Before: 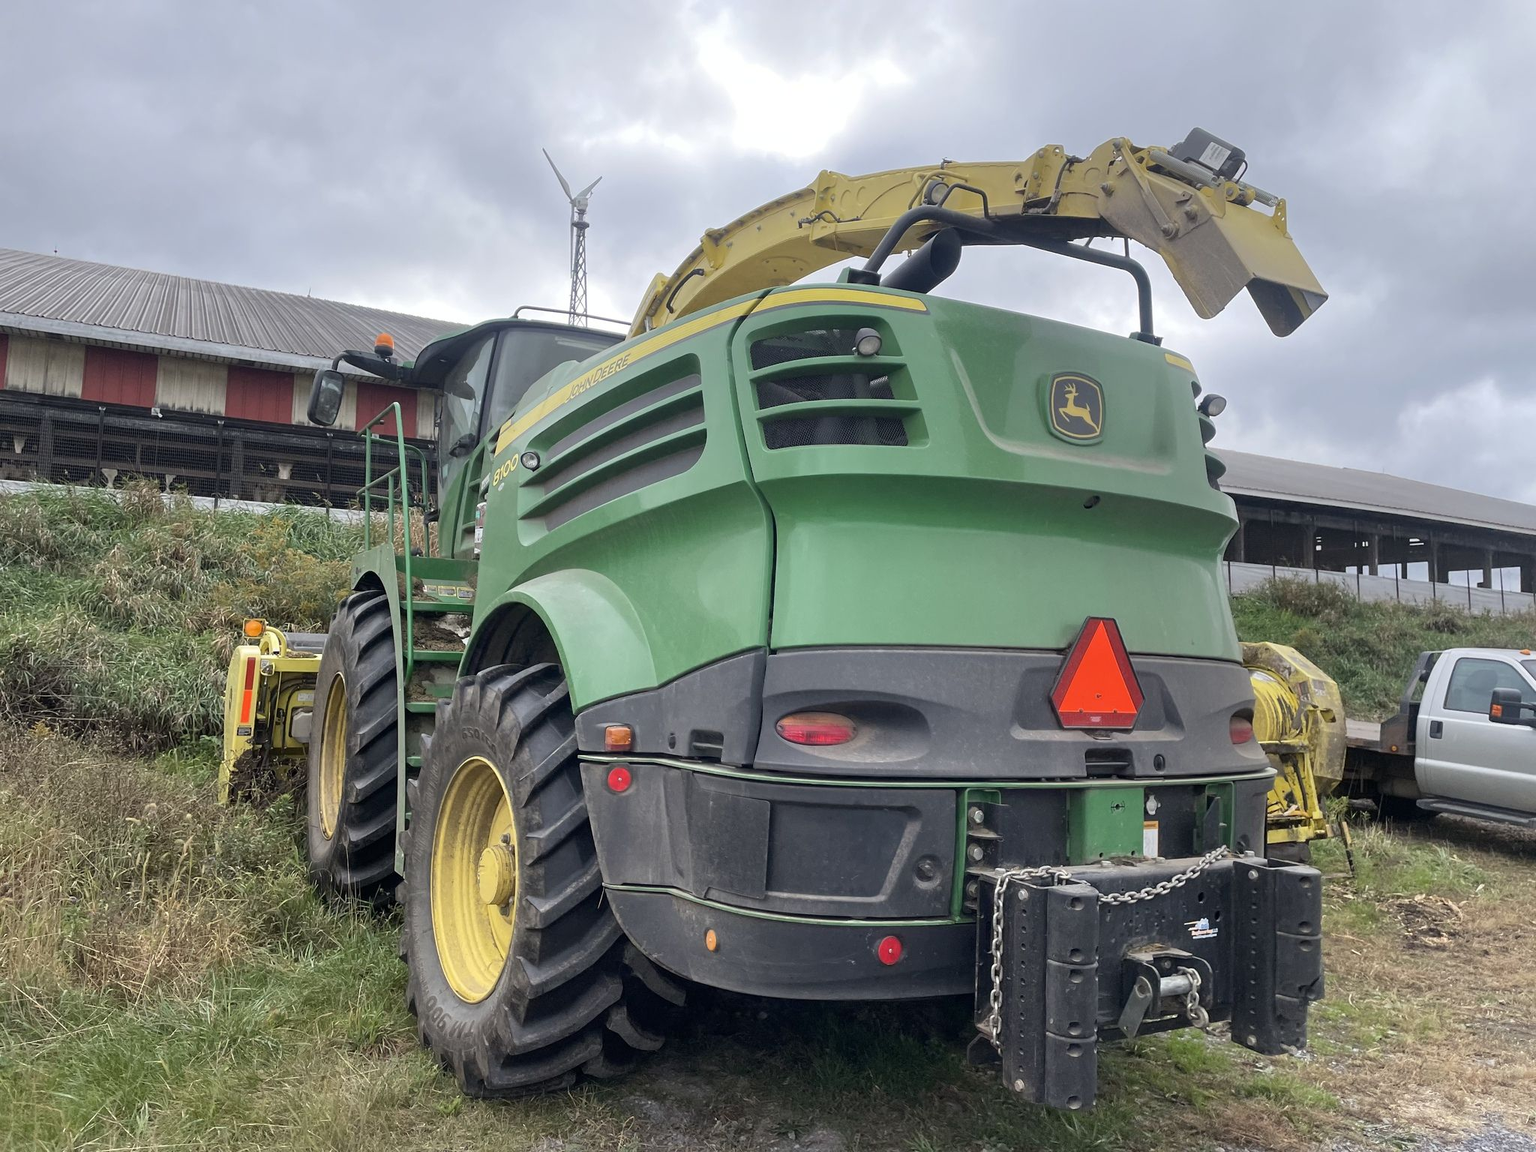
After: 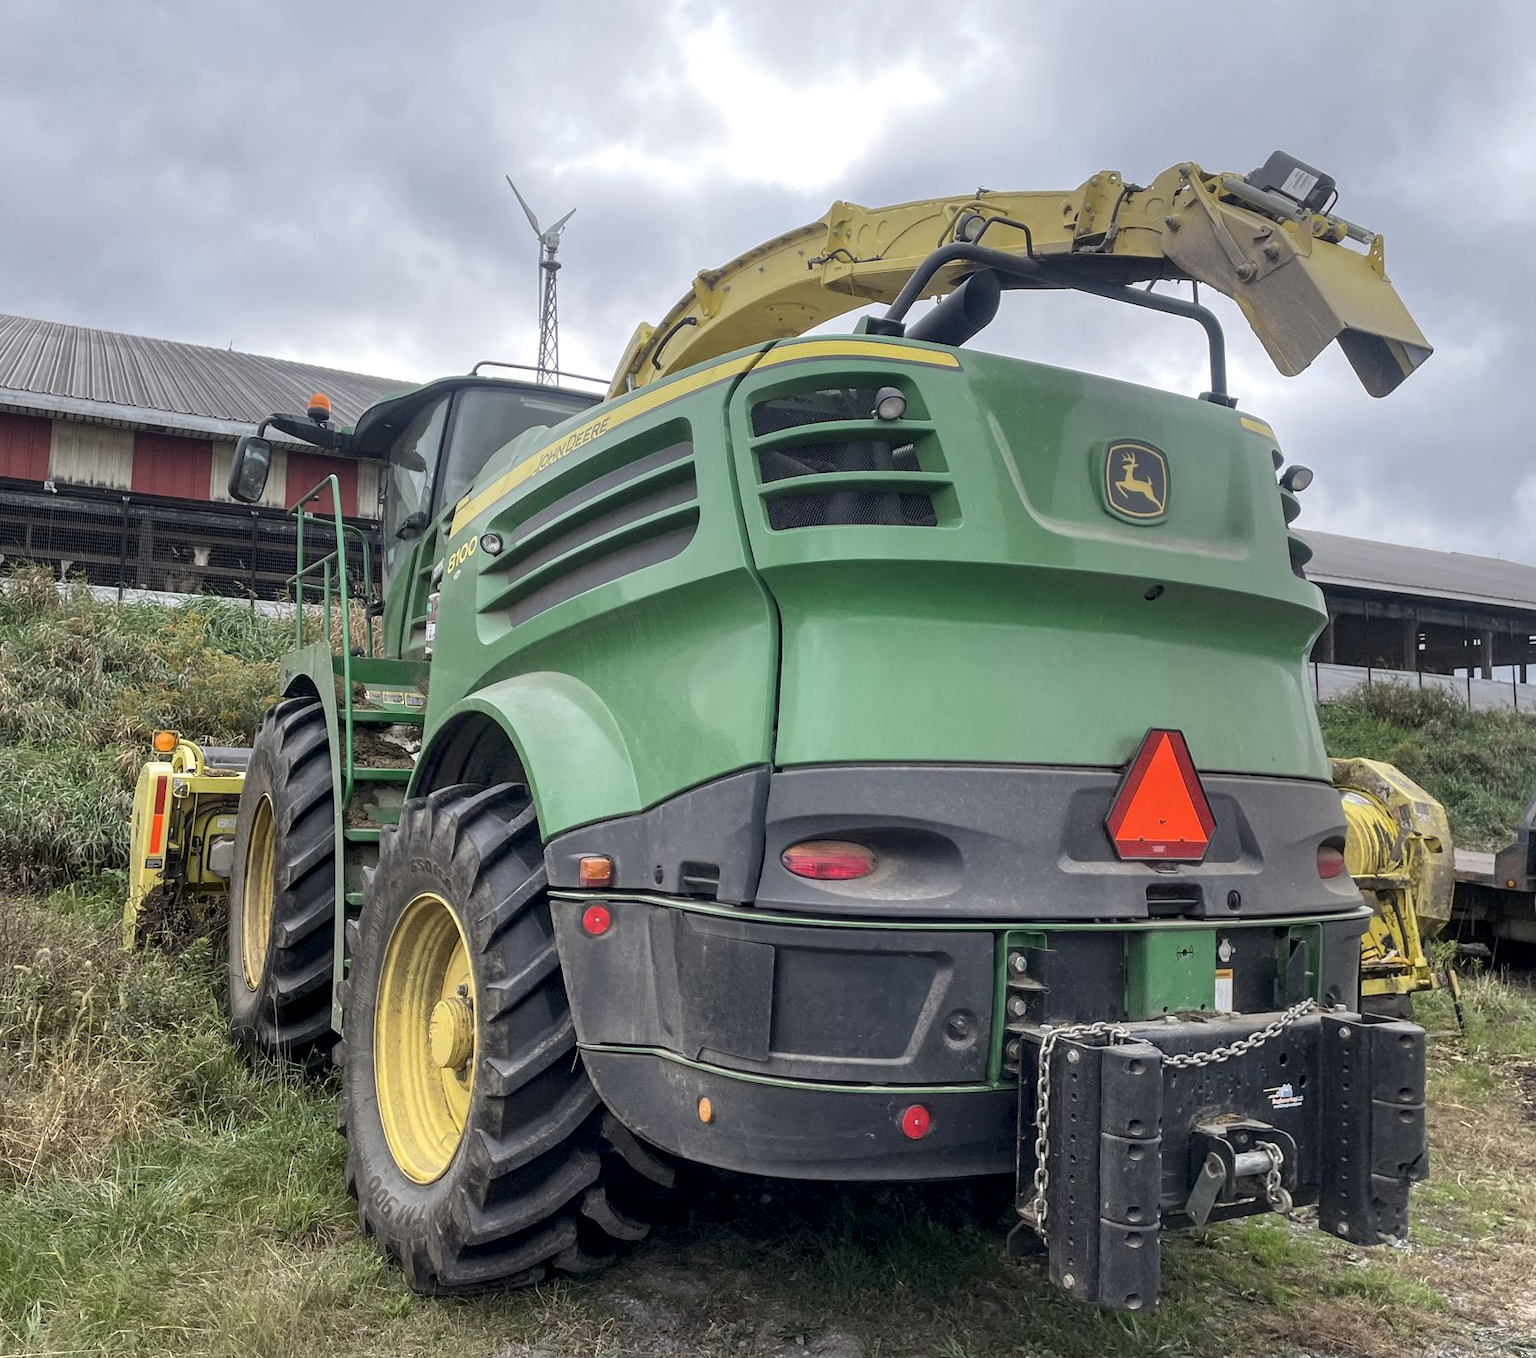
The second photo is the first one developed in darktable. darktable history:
crop: left 7.422%, right 7.854%
local contrast: on, module defaults
